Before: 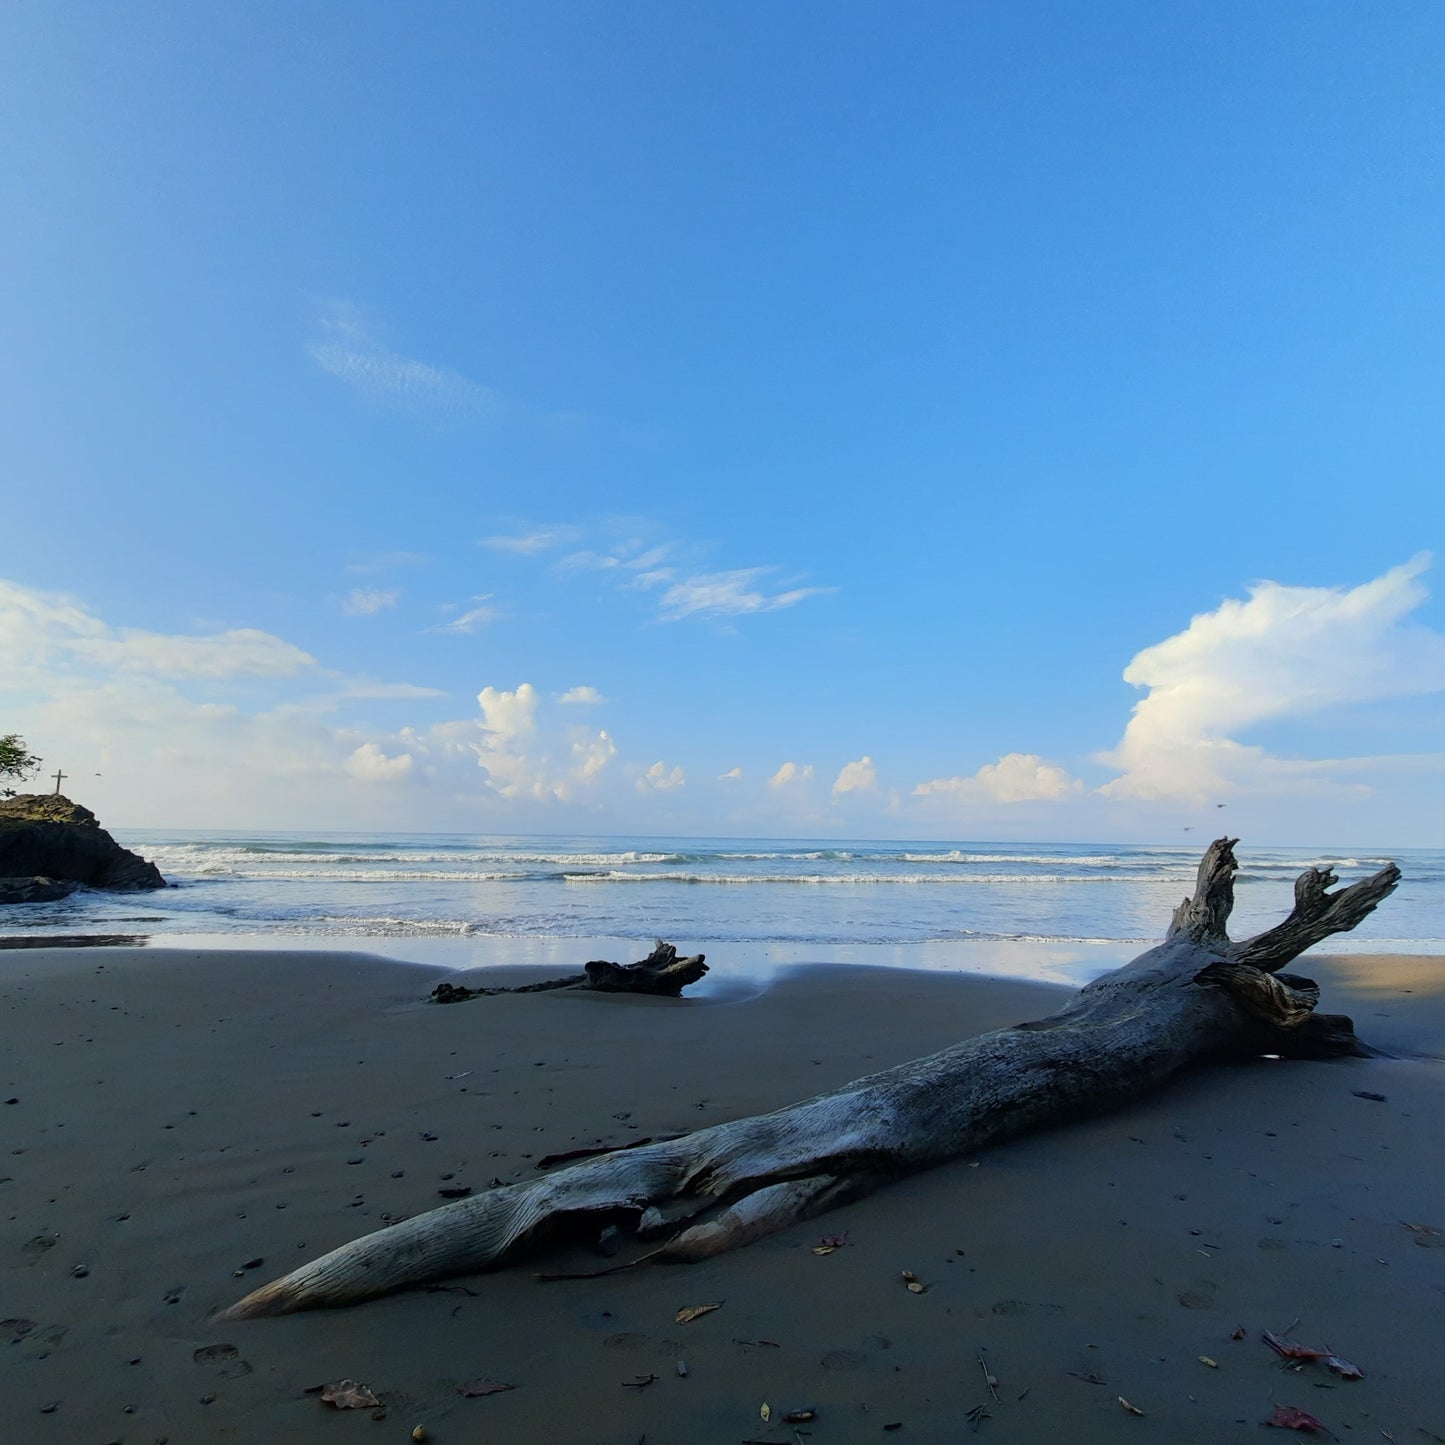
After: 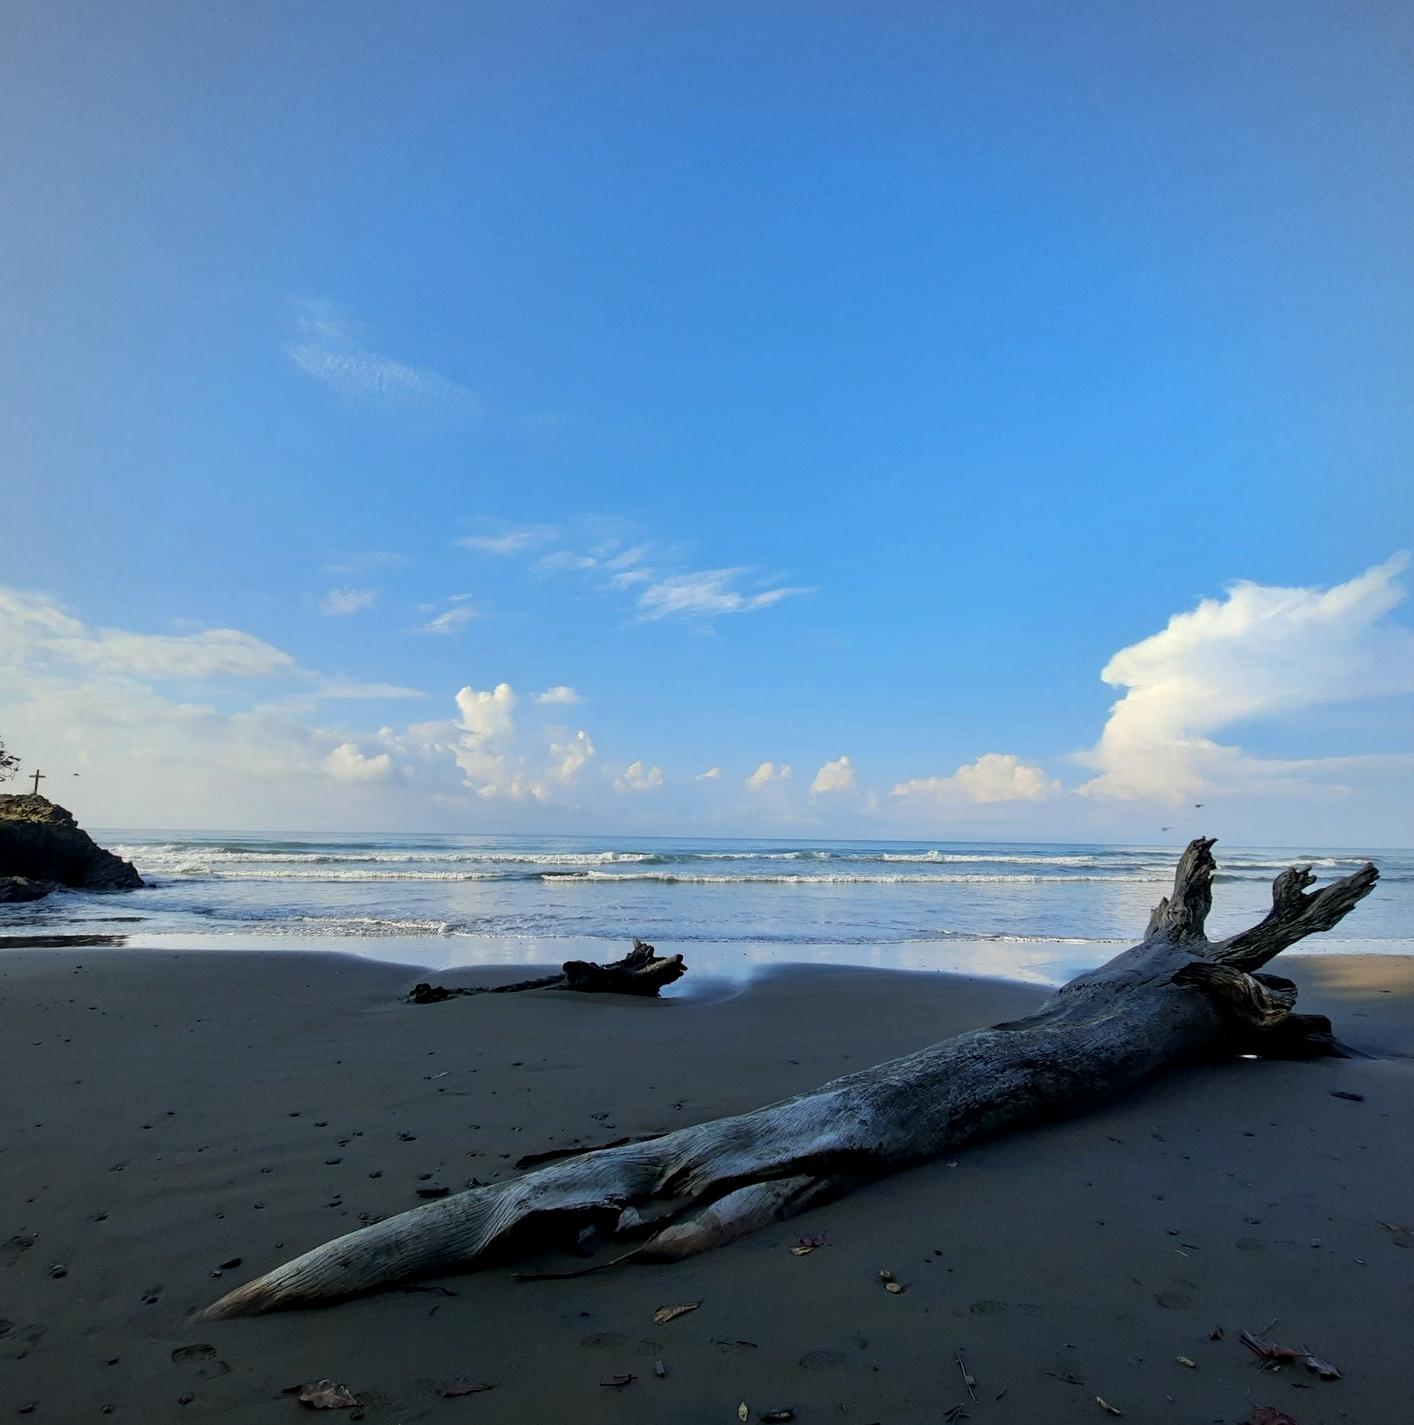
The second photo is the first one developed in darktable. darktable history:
vignetting: fall-off radius 94.69%
contrast equalizer: y [[0.524, 0.538, 0.547, 0.548, 0.538, 0.524], [0.5 ×6], [0.5 ×6], [0 ×6], [0 ×6]]
crop and rotate: left 1.566%, right 0.568%, bottom 1.373%
base curve: curves: ch0 [(0, 0) (0.303, 0.277) (1, 1)], preserve colors none
